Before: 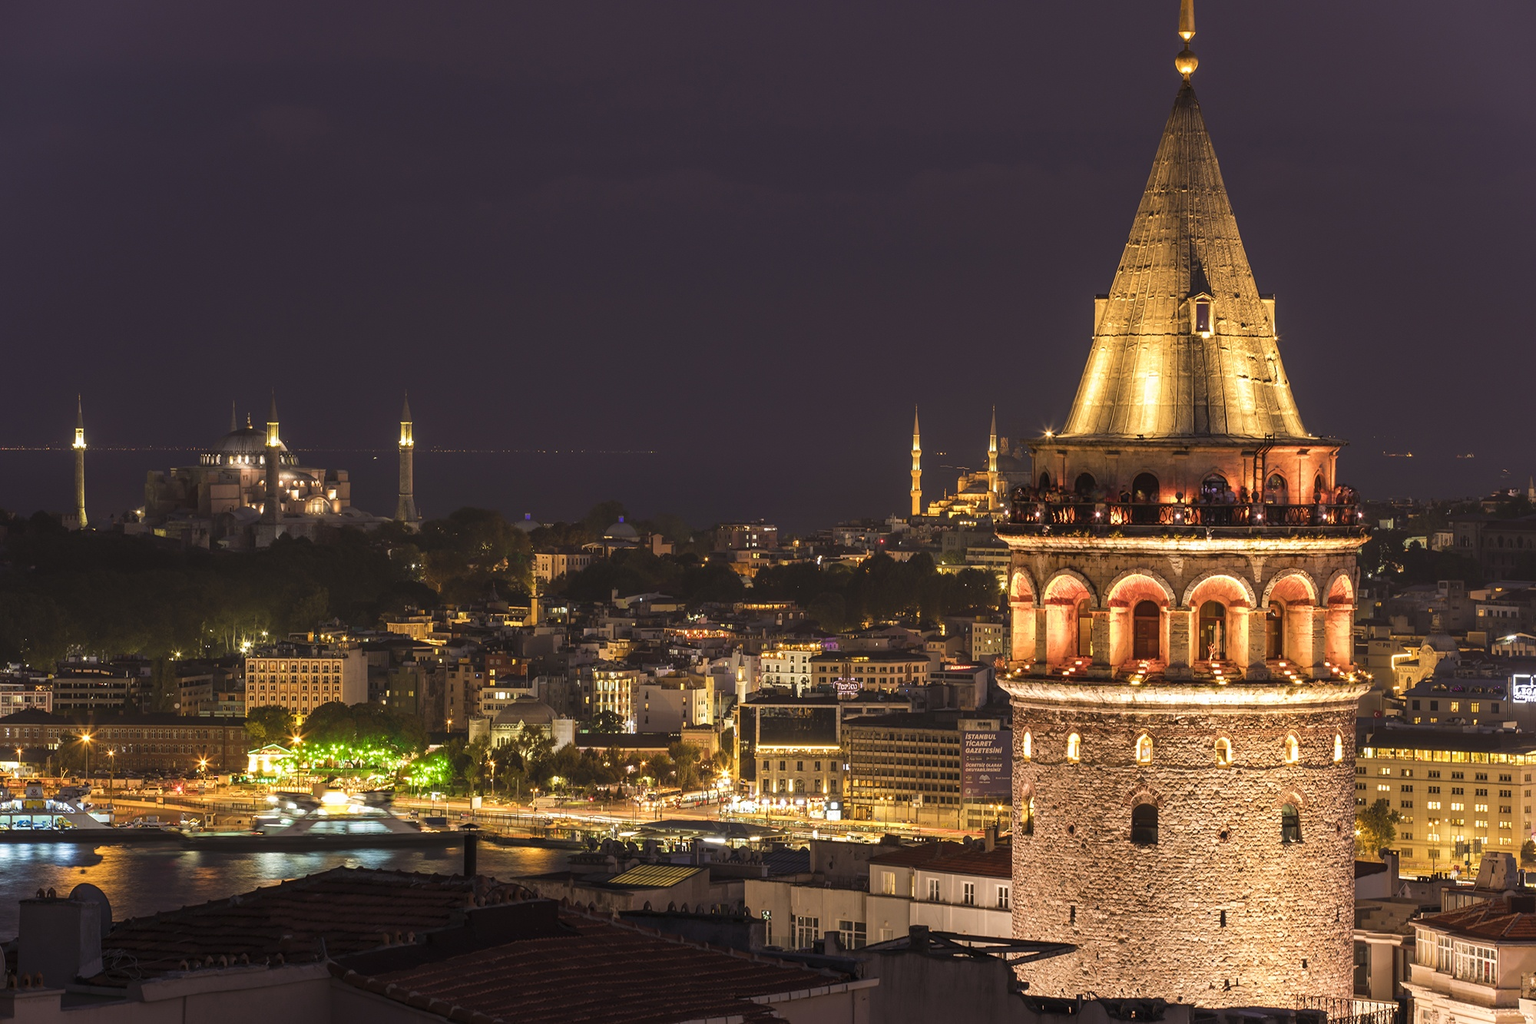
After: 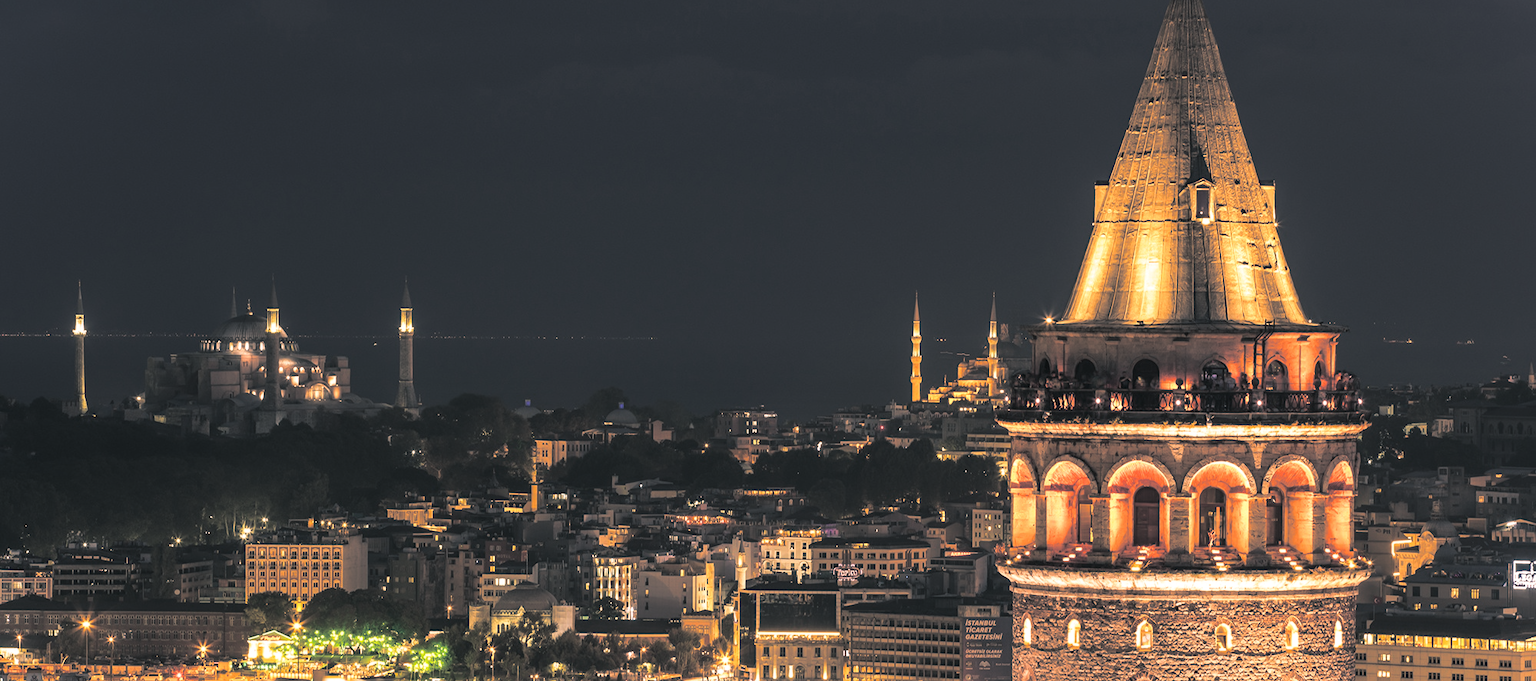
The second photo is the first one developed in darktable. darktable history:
white balance: red 1.127, blue 0.943
tone equalizer: on, module defaults
split-toning: shadows › hue 205.2°, shadows › saturation 0.29, highlights › hue 50.4°, highlights › saturation 0.38, balance -49.9
crop: top 11.166%, bottom 22.168%
